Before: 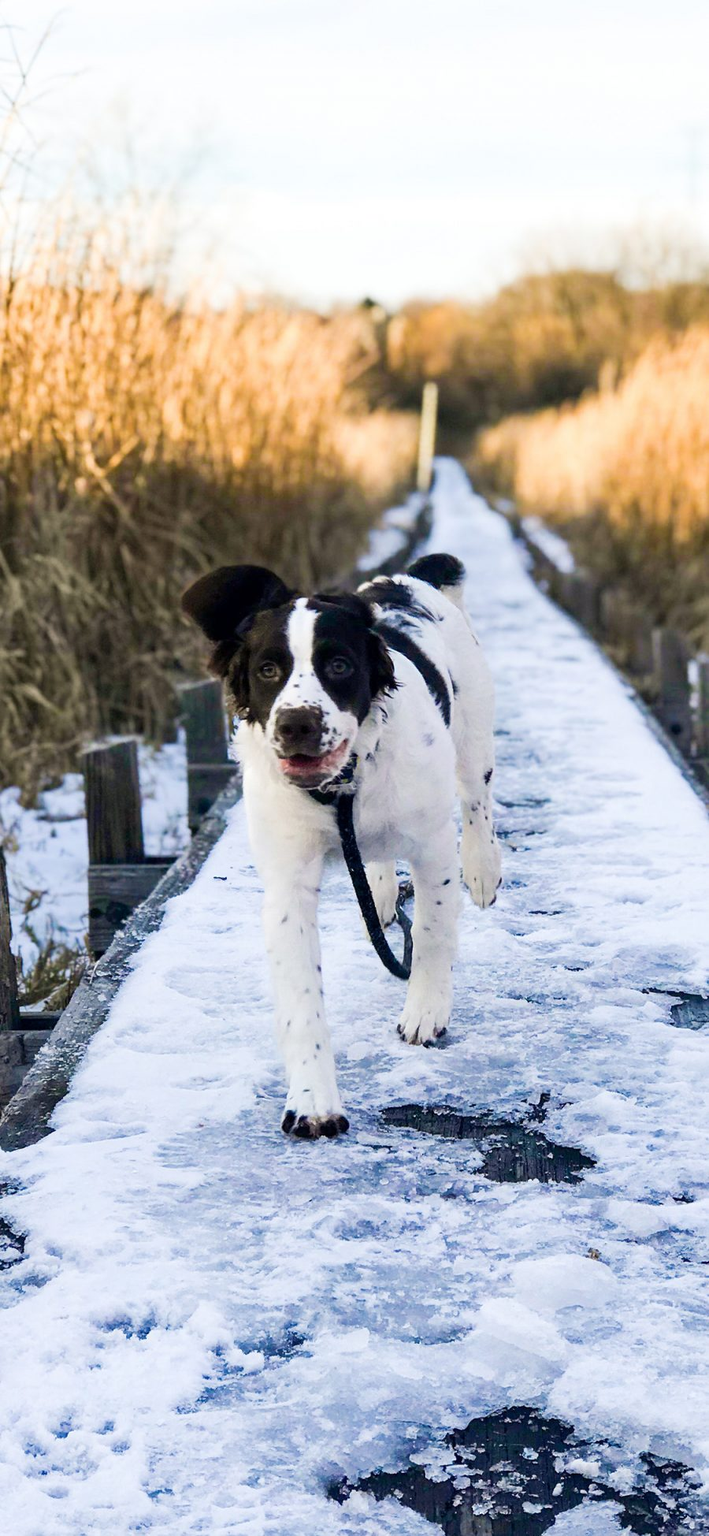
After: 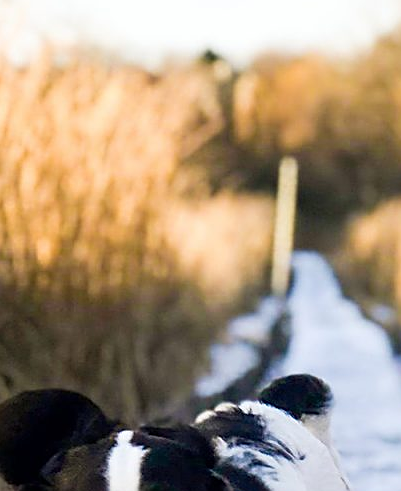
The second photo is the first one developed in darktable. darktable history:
crop: left 28.733%, top 16.87%, right 26.668%, bottom 57.916%
sharpen: on, module defaults
